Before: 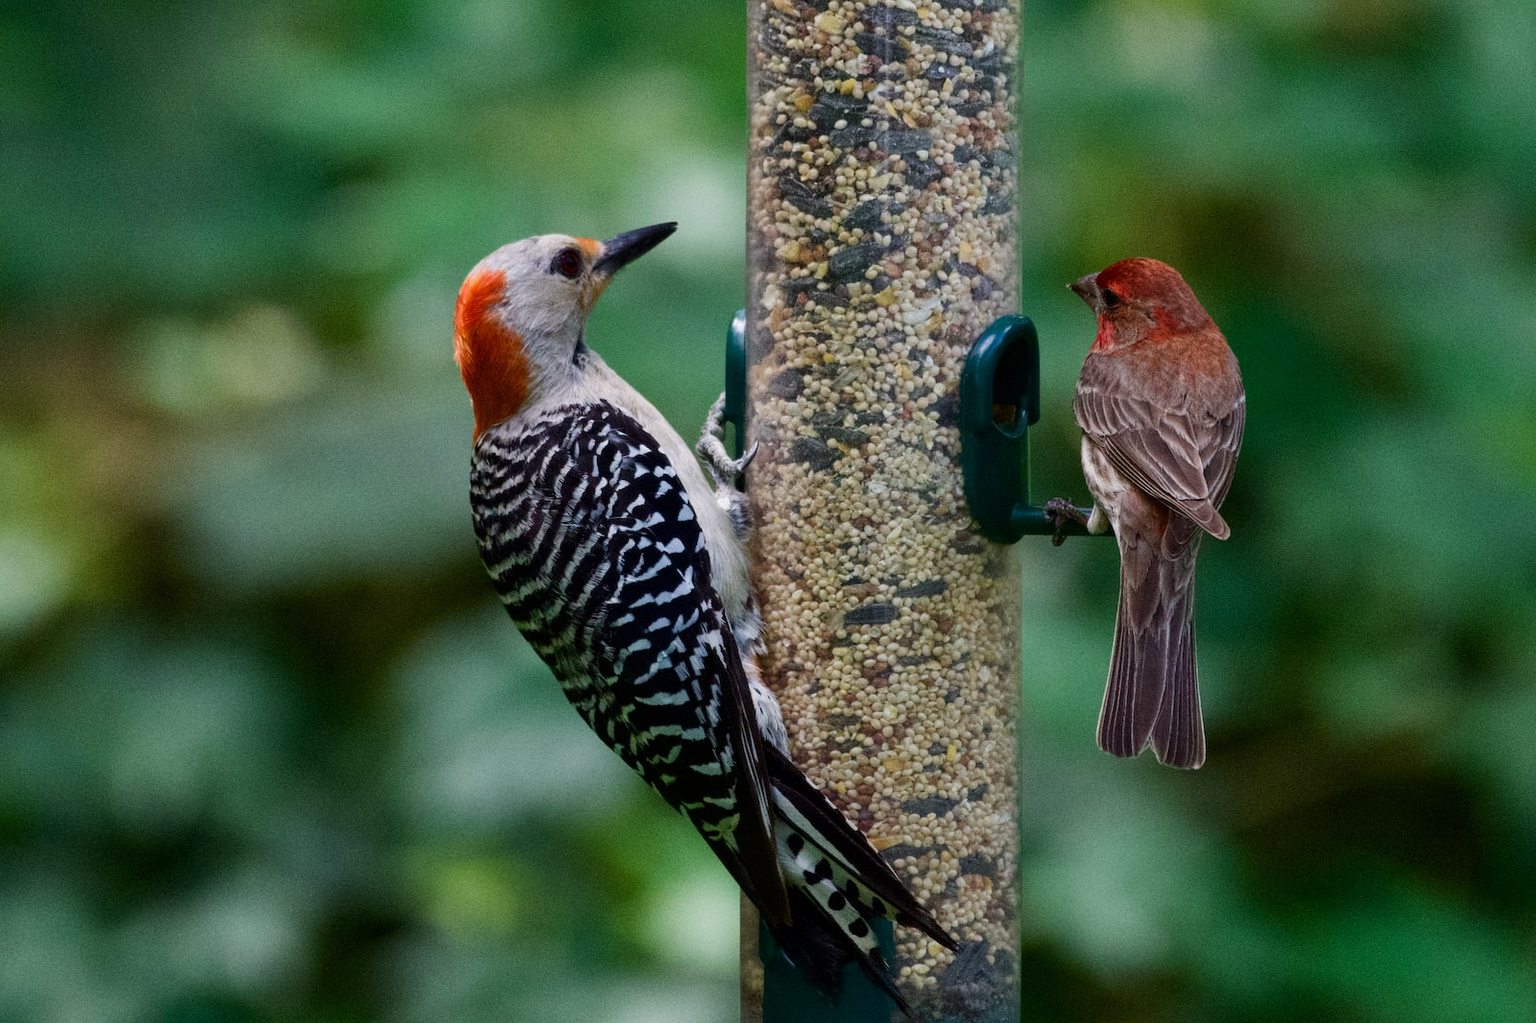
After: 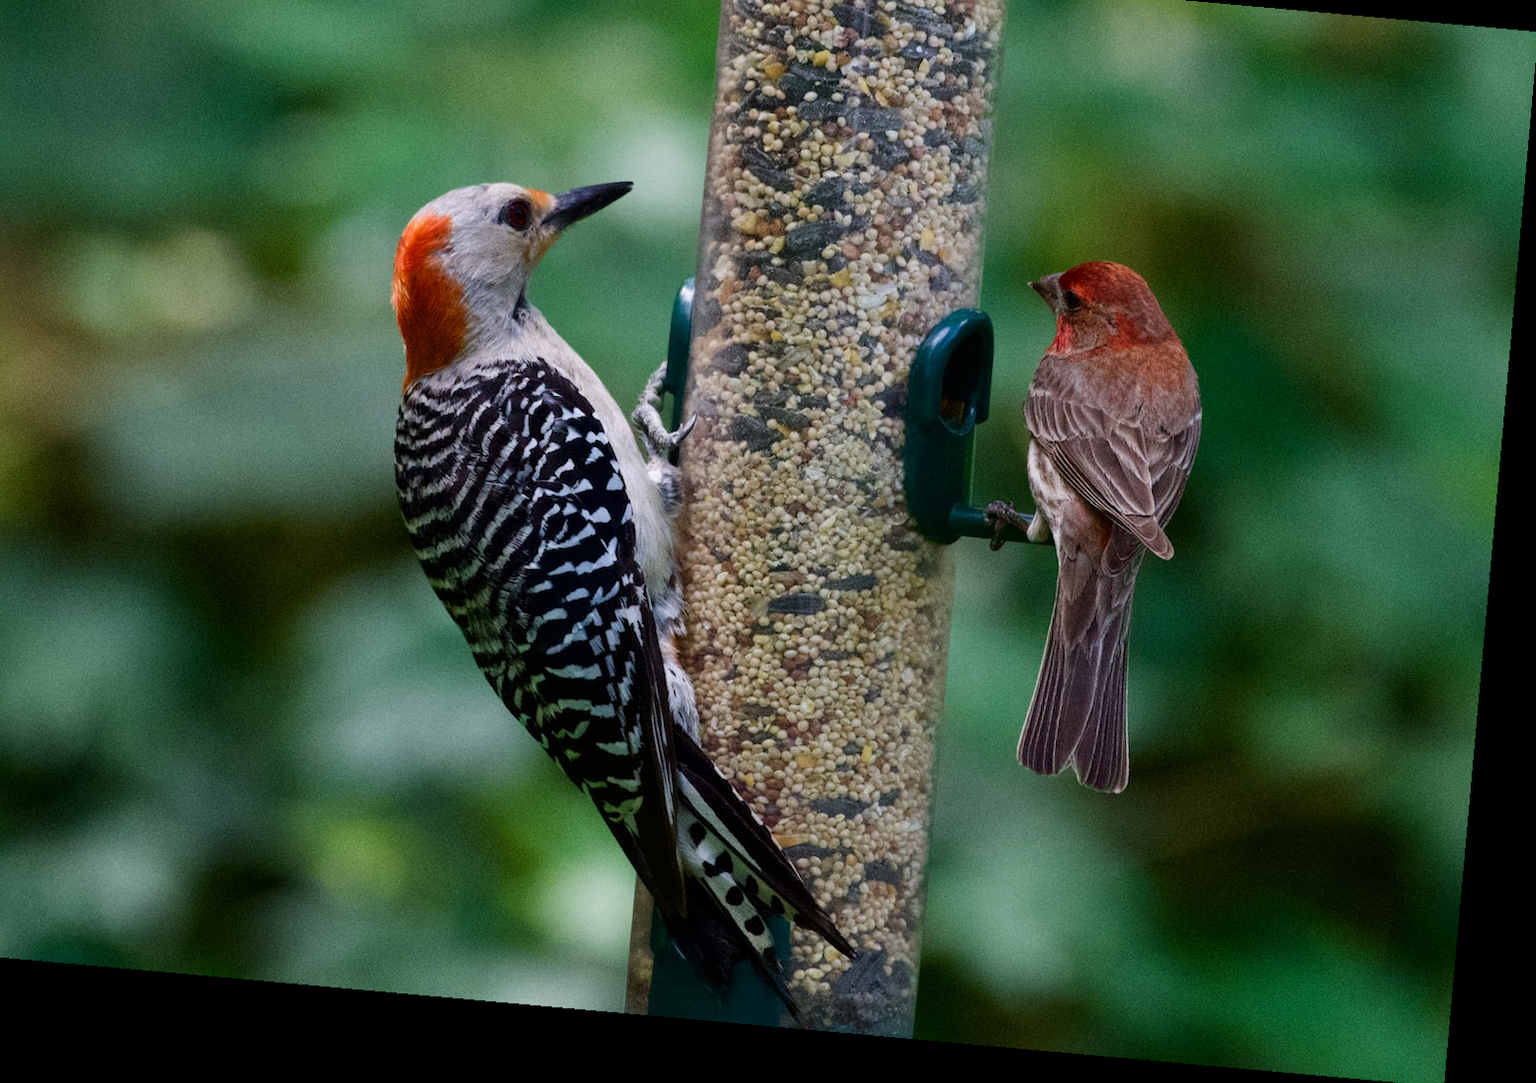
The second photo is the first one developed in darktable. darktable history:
rotate and perspective: rotation 5.12°, automatic cropping off
tone equalizer: on, module defaults
white balance: red 1.004, blue 1.024
crop and rotate: left 8.262%, top 9.226%
